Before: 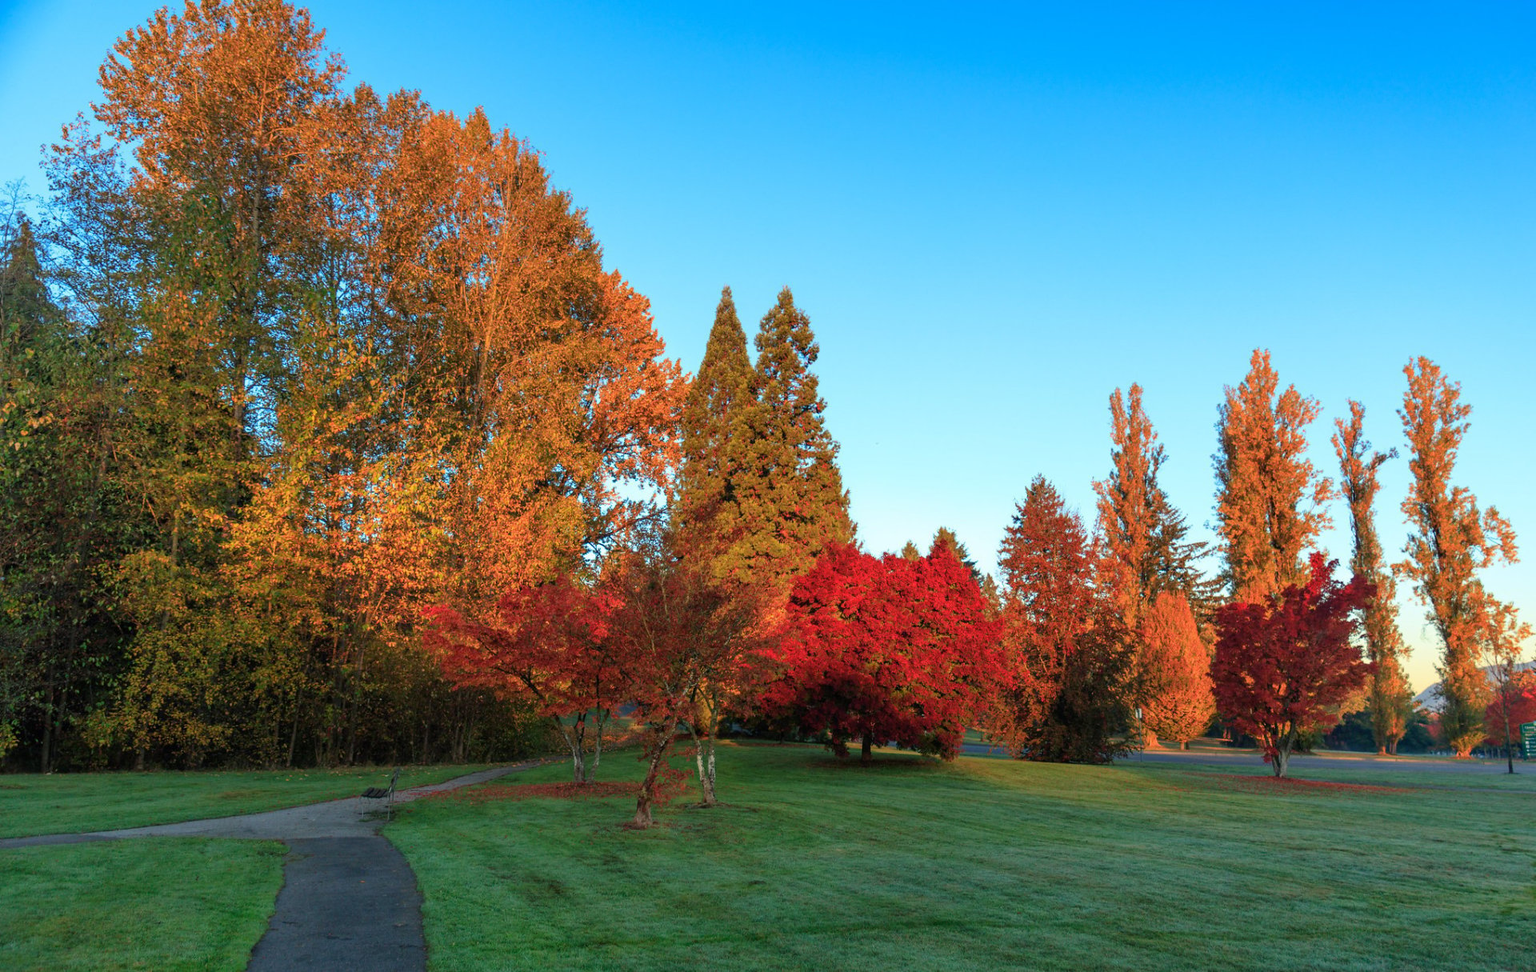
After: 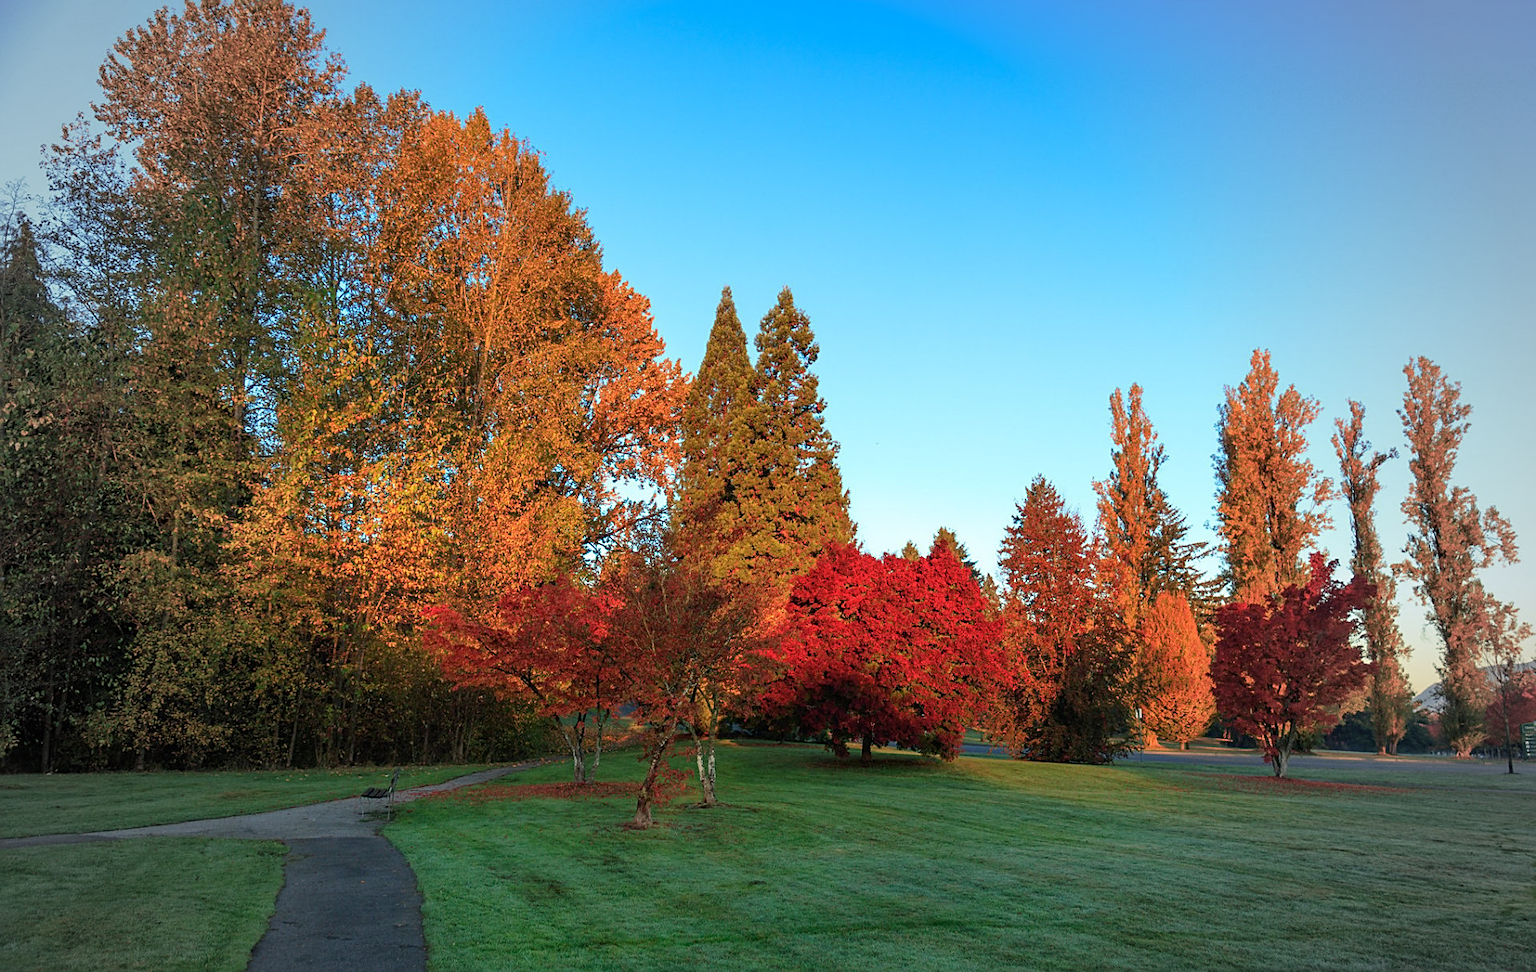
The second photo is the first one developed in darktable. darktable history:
vignetting: fall-off start 64.33%, brightness -0.274, width/height ratio 0.886
sharpen: on, module defaults
